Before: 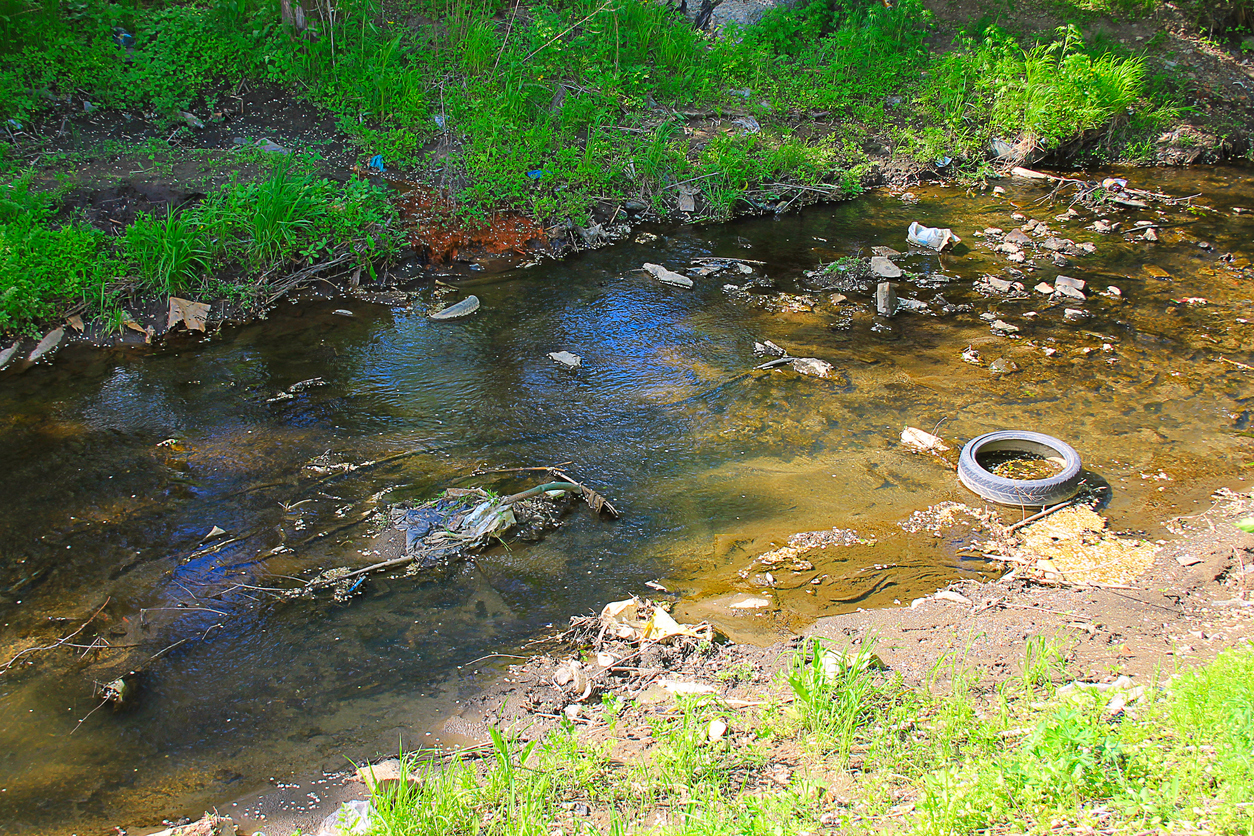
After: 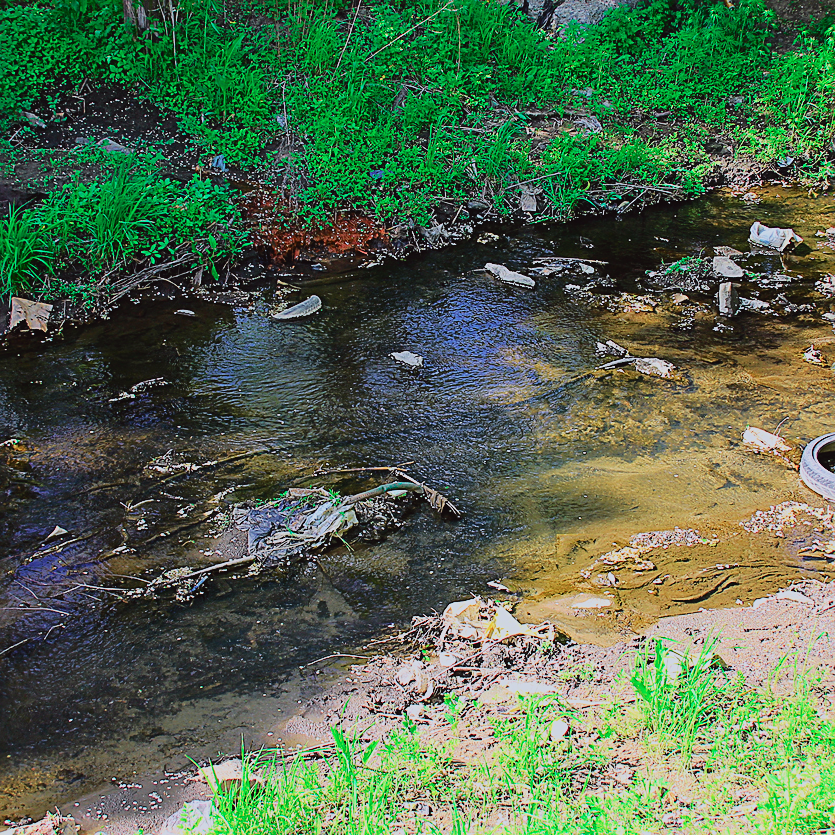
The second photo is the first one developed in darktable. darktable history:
velvia: strength 15%
filmic rgb: black relative exposure -7.65 EV, white relative exposure 4.56 EV, hardness 3.61, color science v6 (2022)
tone curve: curves: ch0 [(0, 0.032) (0.094, 0.08) (0.265, 0.208) (0.41, 0.417) (0.498, 0.496) (0.638, 0.673) (0.819, 0.841) (0.96, 0.899)]; ch1 [(0, 0) (0.161, 0.092) (0.37, 0.302) (0.417, 0.434) (0.495, 0.504) (0.576, 0.589) (0.725, 0.765) (1, 1)]; ch2 [(0, 0) (0.352, 0.403) (0.45, 0.469) (0.521, 0.515) (0.59, 0.579) (1, 1)], color space Lab, independent channels, preserve colors none
color calibration: illuminant custom, x 0.368, y 0.373, temperature 4330.32 K
crop and rotate: left 12.673%, right 20.66%
sharpen: on, module defaults
